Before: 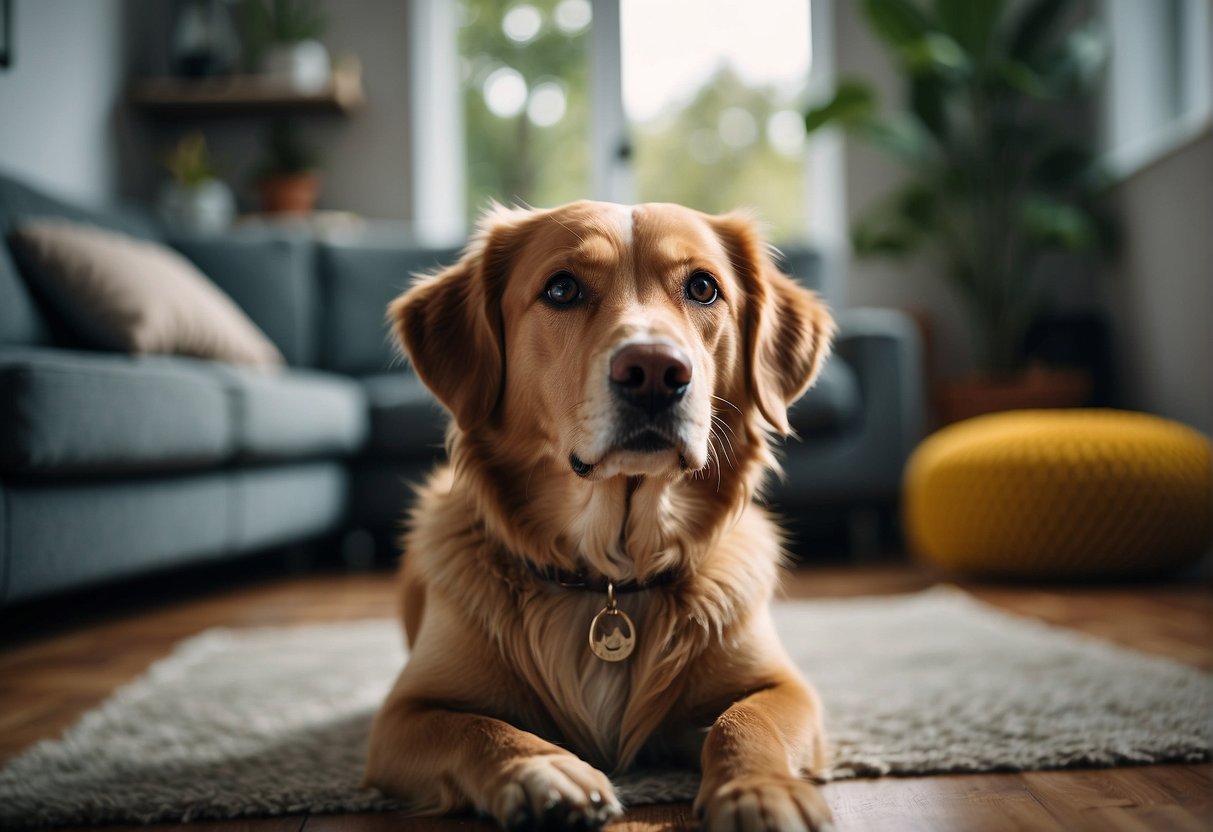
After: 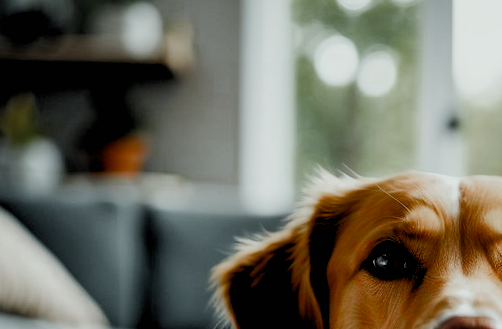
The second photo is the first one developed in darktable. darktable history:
color balance rgb: perceptual saturation grading › global saturation 35%, perceptual saturation grading › highlights -30%, perceptual saturation grading › shadows 35%, perceptual brilliance grading › global brilliance 3%, perceptual brilliance grading › highlights -3%, perceptual brilliance grading › shadows 3%
rotate and perspective: rotation 1.72°, automatic cropping off
filmic rgb: black relative exposure -16 EV, white relative exposure 4.97 EV, hardness 6.25
color zones: curves: ch0 [(0, 0.48) (0.209, 0.398) (0.305, 0.332) (0.429, 0.493) (0.571, 0.5) (0.714, 0.5) (0.857, 0.5) (1, 0.48)]; ch1 [(0, 0.736) (0.143, 0.625) (0.225, 0.371) (0.429, 0.256) (0.571, 0.241) (0.714, 0.213) (0.857, 0.48) (1, 0.736)]; ch2 [(0, 0.448) (0.143, 0.498) (0.286, 0.5) (0.429, 0.5) (0.571, 0.5) (0.714, 0.5) (0.857, 0.5) (1, 0.448)]
crop: left 15.452%, top 5.459%, right 43.956%, bottom 56.62%
tone equalizer: -8 EV -0.417 EV, -7 EV -0.389 EV, -6 EV -0.333 EV, -5 EV -0.222 EV, -3 EV 0.222 EV, -2 EV 0.333 EV, -1 EV 0.389 EV, +0 EV 0.417 EV, edges refinement/feathering 500, mask exposure compensation -1.57 EV, preserve details no
rgb levels: levels [[0.013, 0.434, 0.89], [0, 0.5, 1], [0, 0.5, 1]]
color correction: highlights a* -6.69, highlights b* 0.49
